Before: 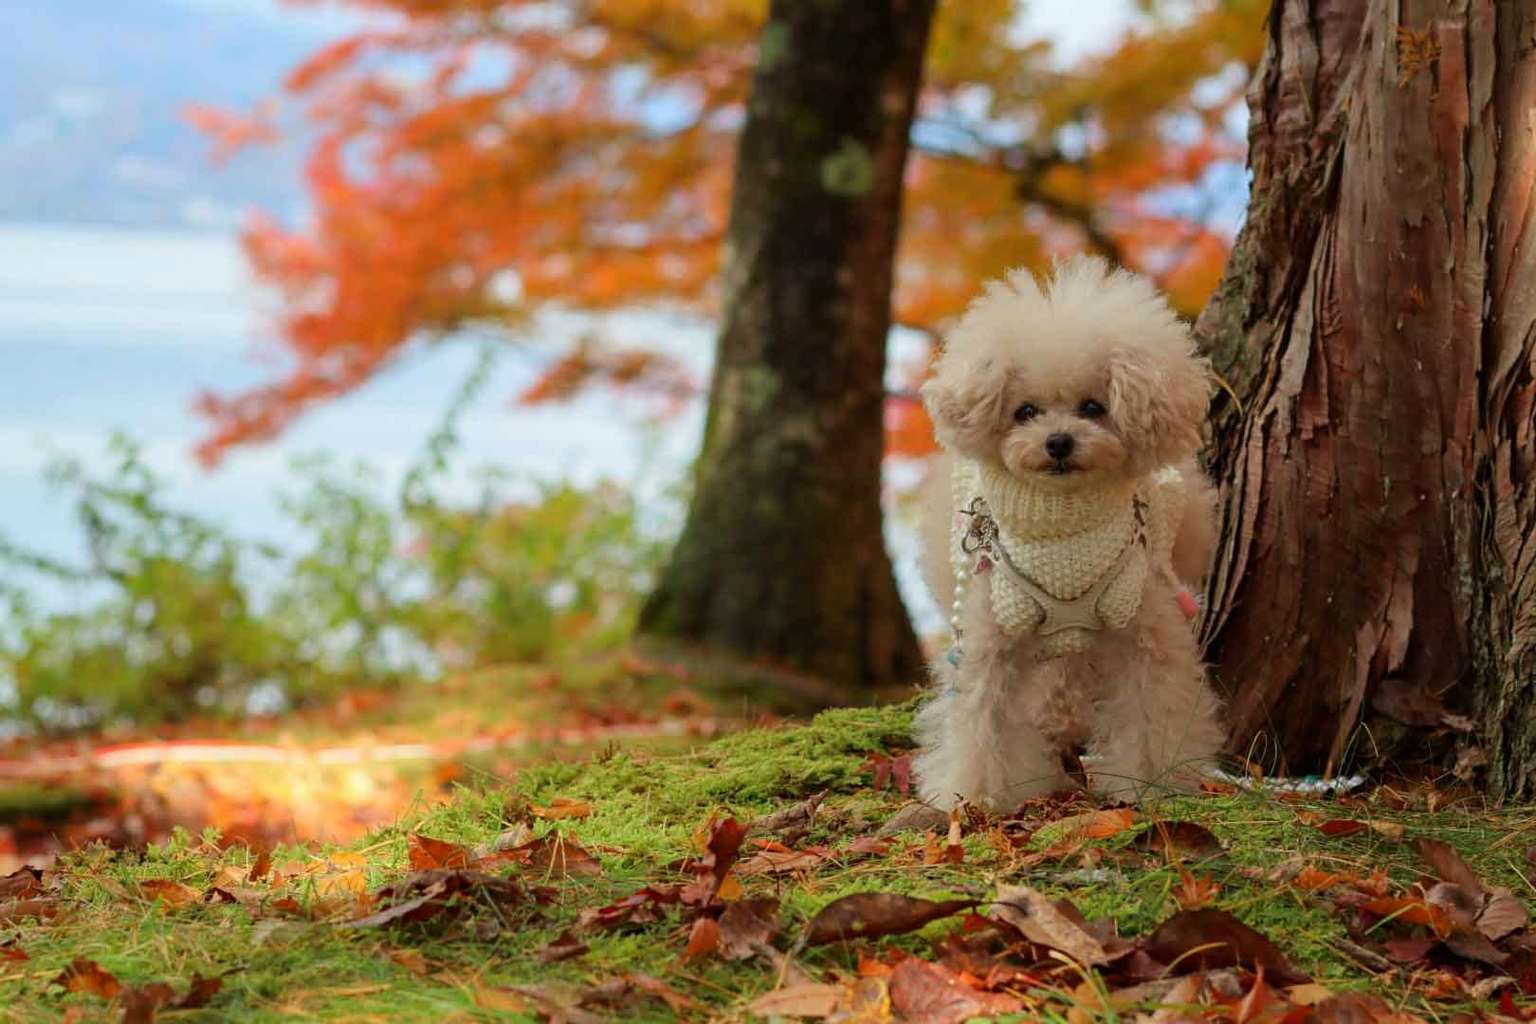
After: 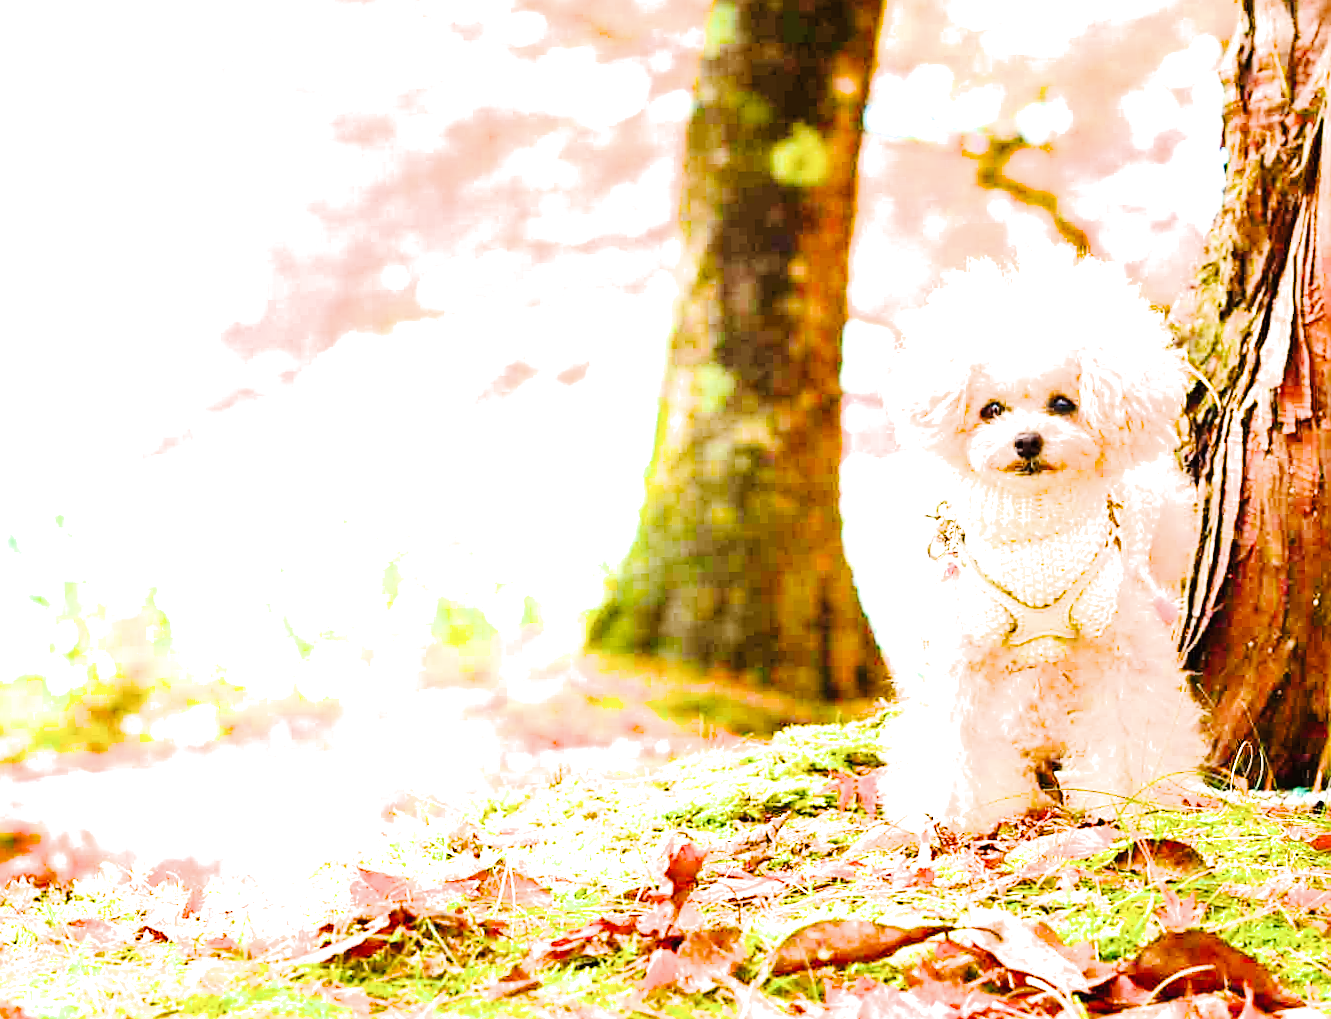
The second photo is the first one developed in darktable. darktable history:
color balance rgb: perceptual saturation grading › global saturation 25%, perceptual brilliance grading › global brilliance 35%, perceptual brilliance grading › highlights 50%, perceptual brilliance grading › mid-tones 60%, perceptual brilliance grading › shadows 35%, global vibrance 20%
exposure: black level correction 0, exposure 1.388 EV, compensate exposure bias true, compensate highlight preservation false
sharpen: on, module defaults
tone curve: curves: ch0 [(0, 0) (0.003, 0.015) (0.011, 0.021) (0.025, 0.032) (0.044, 0.046) (0.069, 0.062) (0.1, 0.08) (0.136, 0.117) (0.177, 0.165) (0.224, 0.221) (0.277, 0.298) (0.335, 0.385) (0.399, 0.469) (0.468, 0.558) (0.543, 0.637) (0.623, 0.708) (0.709, 0.771) (0.801, 0.84) (0.898, 0.907) (1, 1)], preserve colors none
filmic rgb: black relative exposure -7.65 EV, white relative exposure 4.56 EV, hardness 3.61
crop and rotate: angle 1°, left 4.281%, top 0.642%, right 11.383%, bottom 2.486%
